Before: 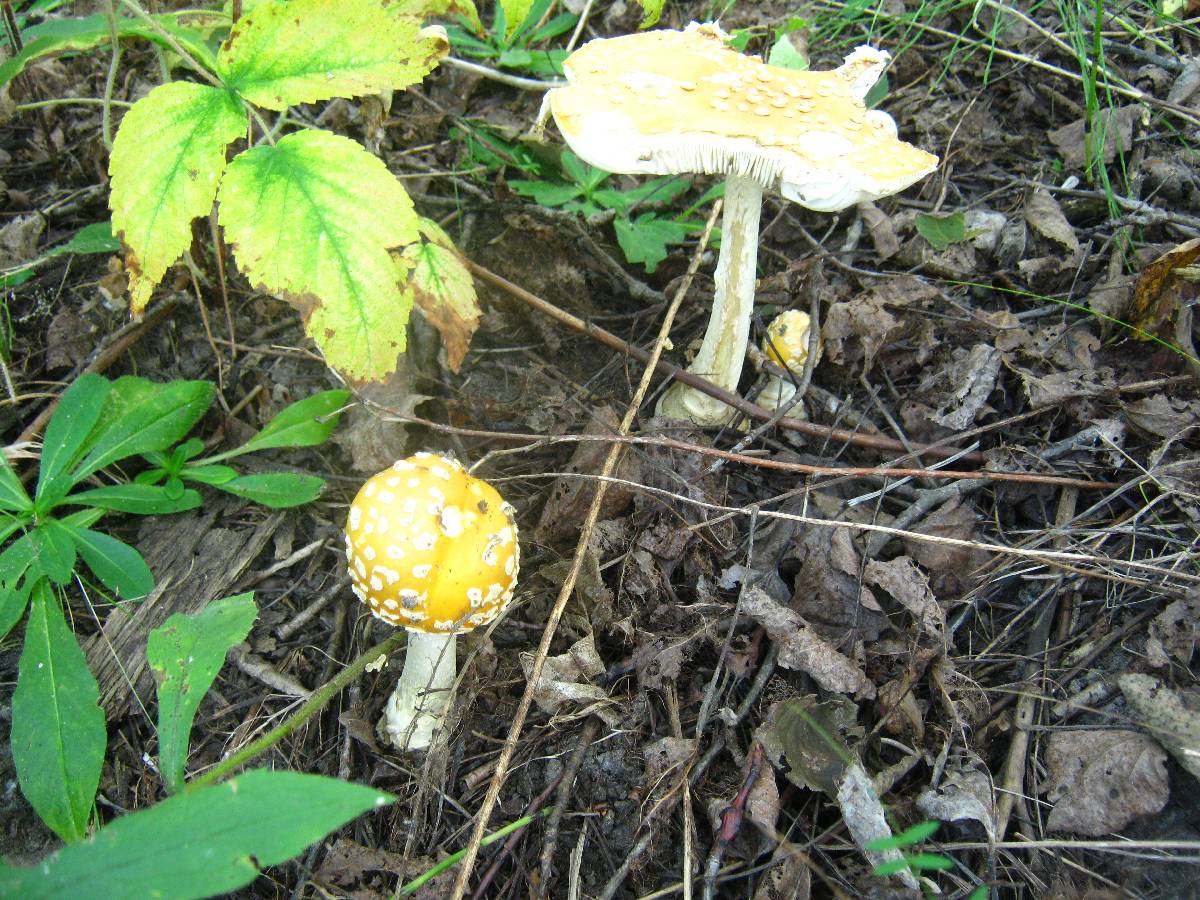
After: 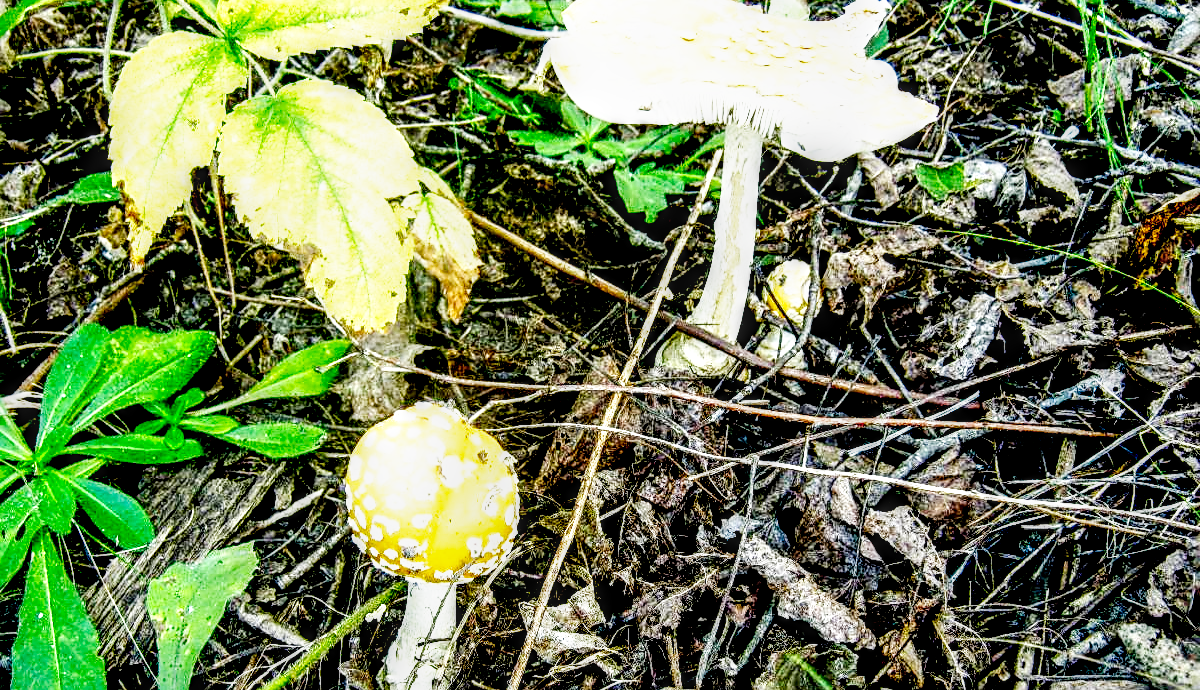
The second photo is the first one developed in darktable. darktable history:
exposure: black level correction 0.047, exposure 0.013 EV, compensate highlight preservation false
local contrast: highlights 12%, shadows 38%, detail 183%, midtone range 0.471
sharpen: on, module defaults
base curve: curves: ch0 [(0, 0) (0.007, 0.004) (0.027, 0.03) (0.046, 0.07) (0.207, 0.54) (0.442, 0.872) (0.673, 0.972) (1, 1)], preserve colors none
shadows and highlights: soften with gaussian
crop: top 5.667%, bottom 17.637%
